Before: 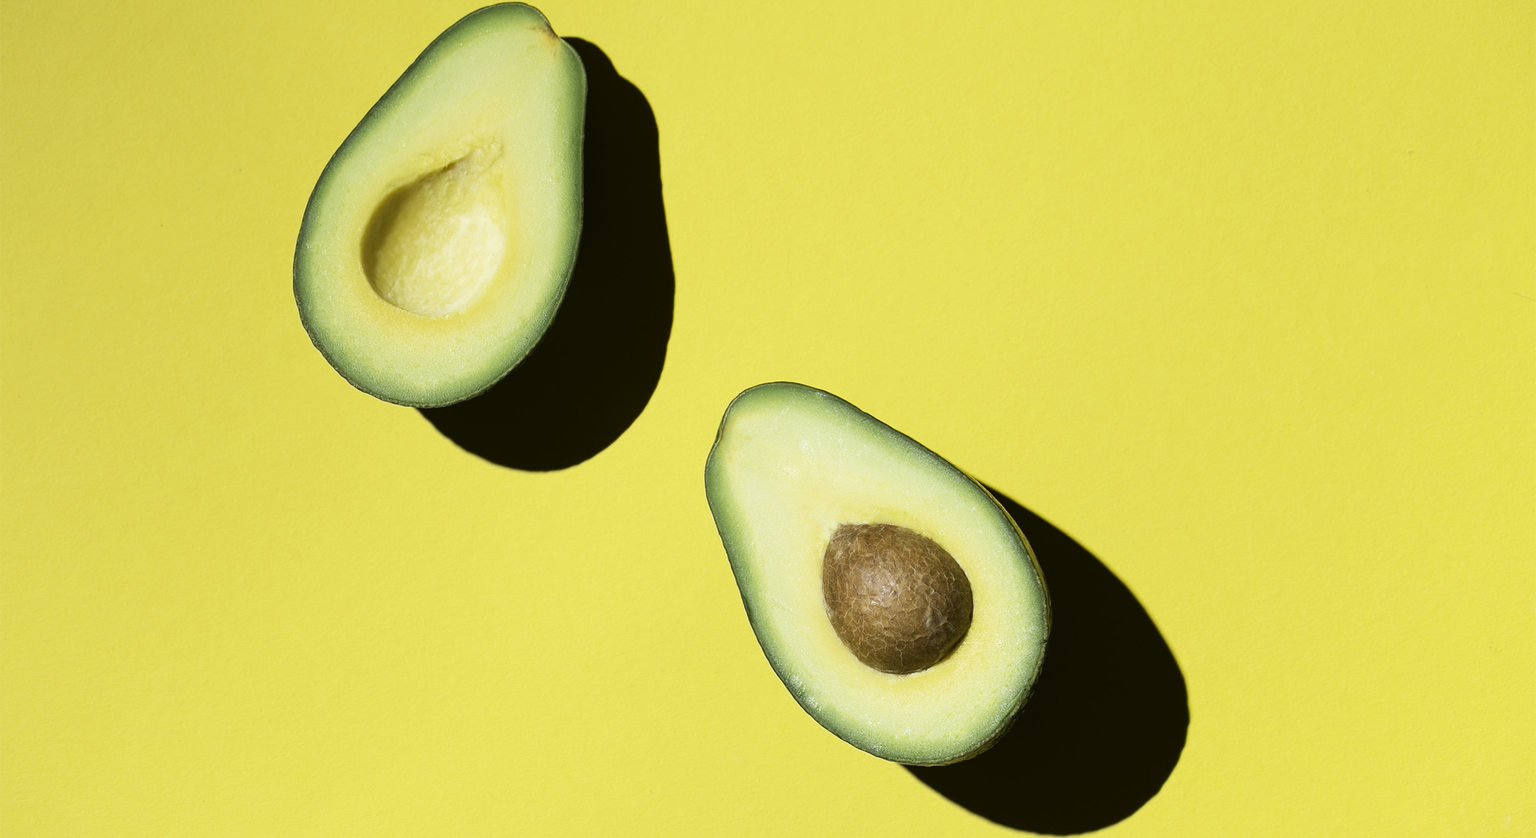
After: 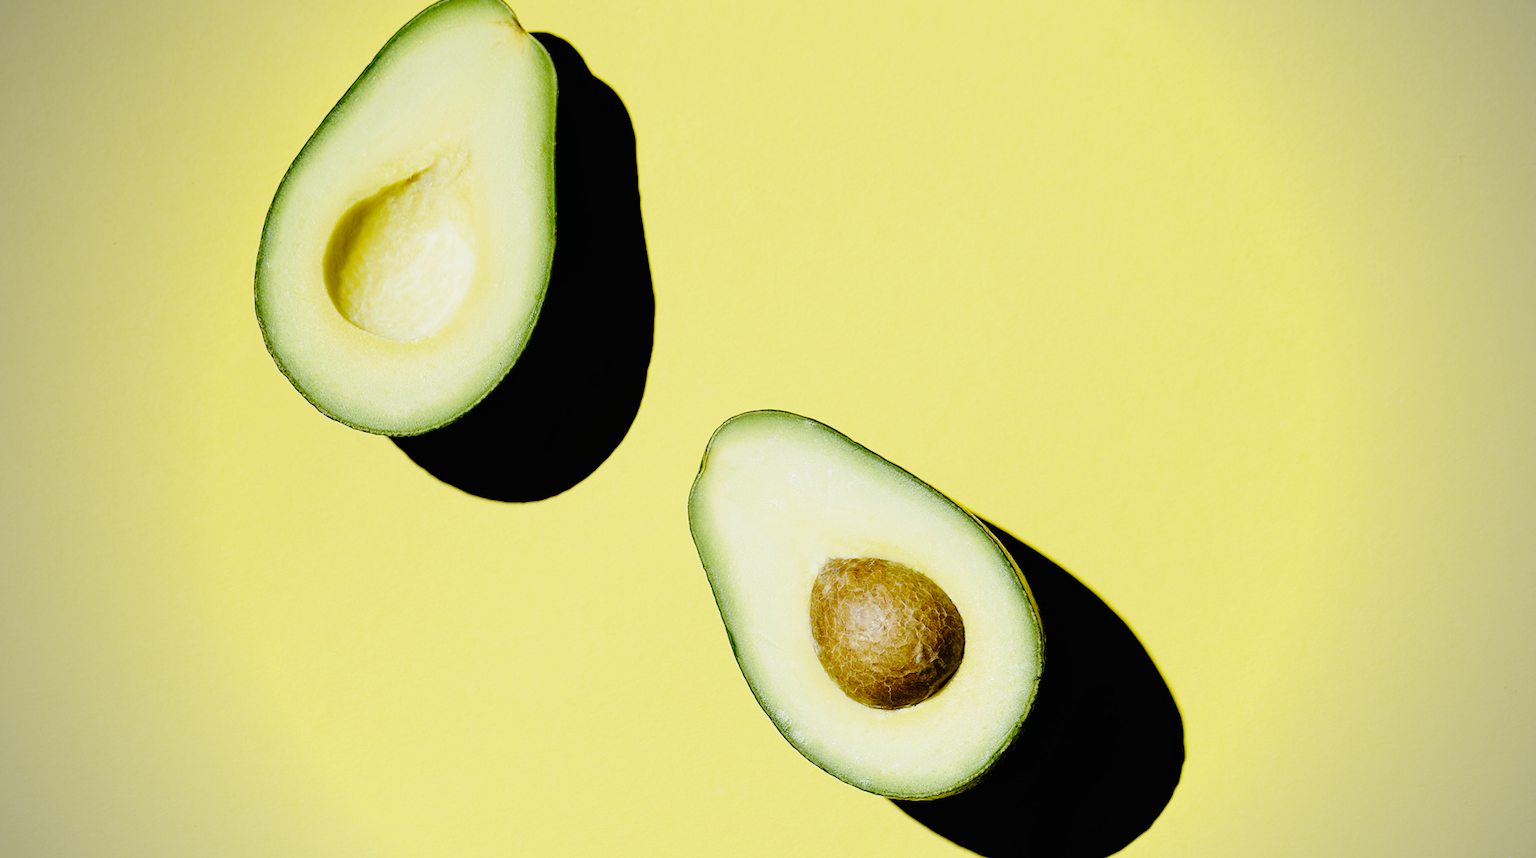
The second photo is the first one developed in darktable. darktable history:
rotate and perspective: rotation 0.074°, lens shift (vertical) 0.096, lens shift (horizontal) -0.041, crop left 0.043, crop right 0.952, crop top 0.024, crop bottom 0.979
color balance rgb: shadows lift › chroma 3.88%, shadows lift › hue 88.52°, power › hue 214.65°, global offset › chroma 0.1%, global offset › hue 252.4°, contrast 4.45%
tone equalizer: -8 EV 0.25 EV, -7 EV 0.417 EV, -6 EV 0.417 EV, -5 EV 0.25 EV, -3 EV -0.25 EV, -2 EV -0.417 EV, -1 EV -0.417 EV, +0 EV -0.25 EV, edges refinement/feathering 500, mask exposure compensation -1.57 EV, preserve details guided filter
base curve: curves: ch0 [(0, 0) (0.036, 0.01) (0.123, 0.254) (0.258, 0.504) (0.507, 0.748) (1, 1)], preserve colors none
vignetting: fall-off start 71.74%
